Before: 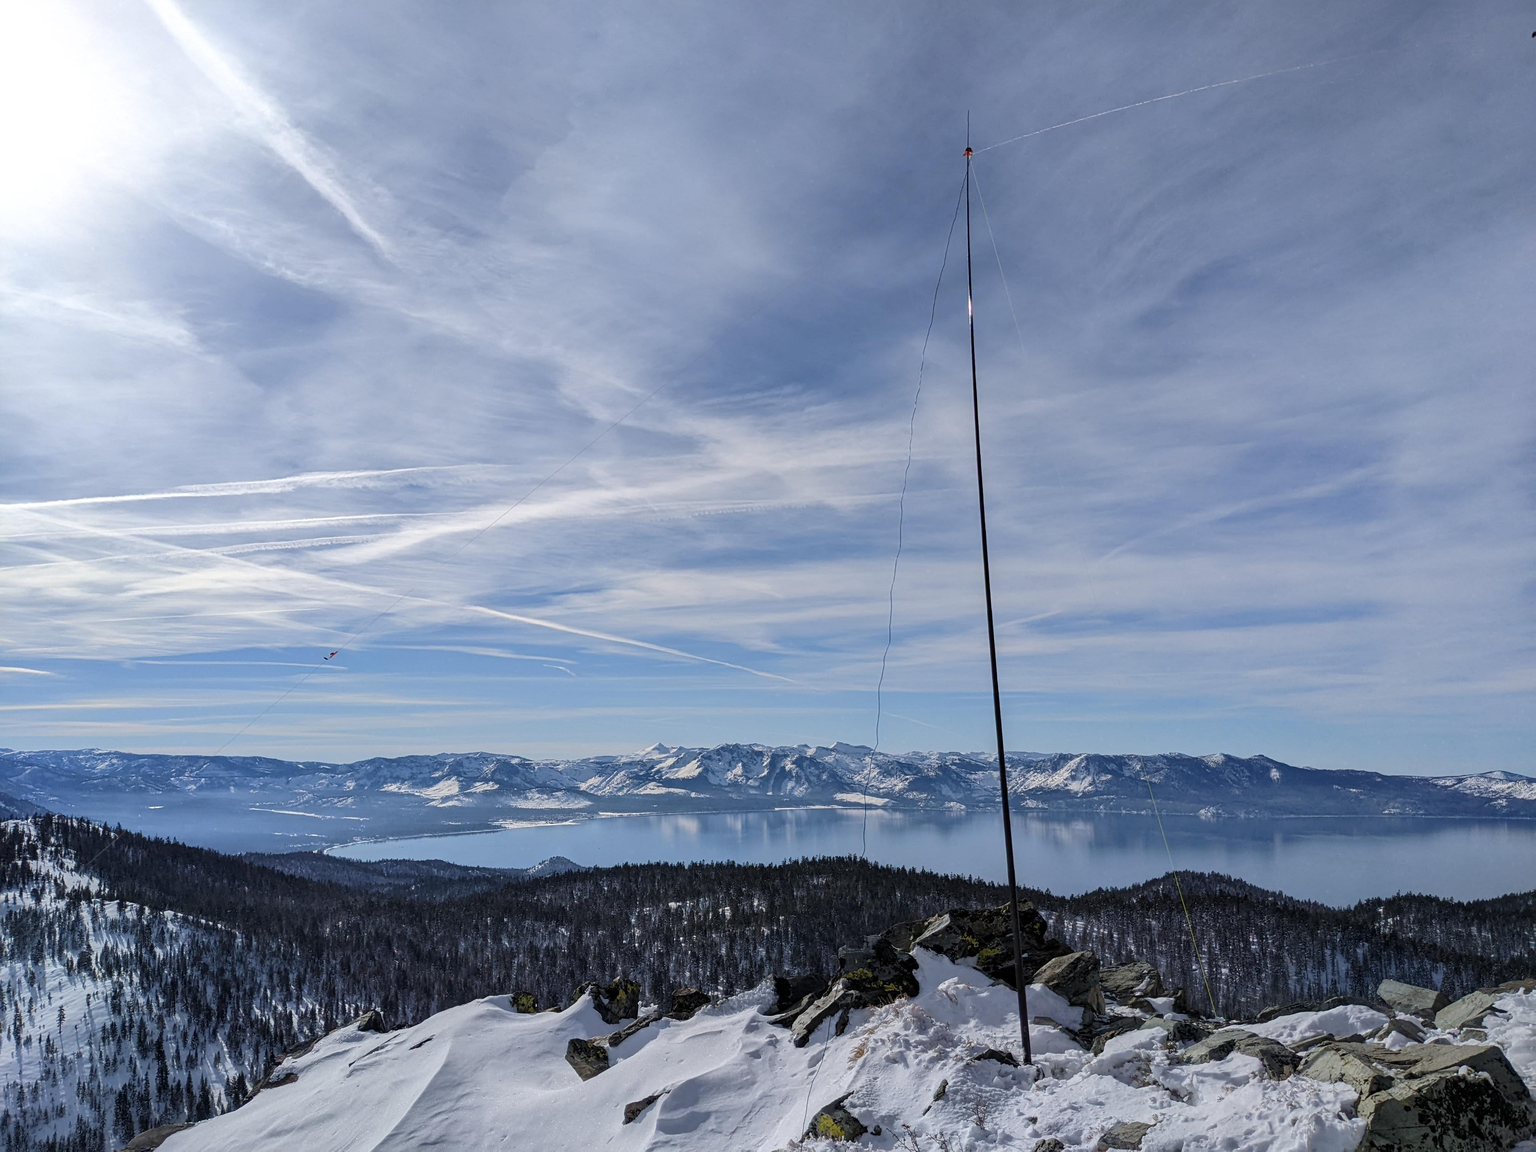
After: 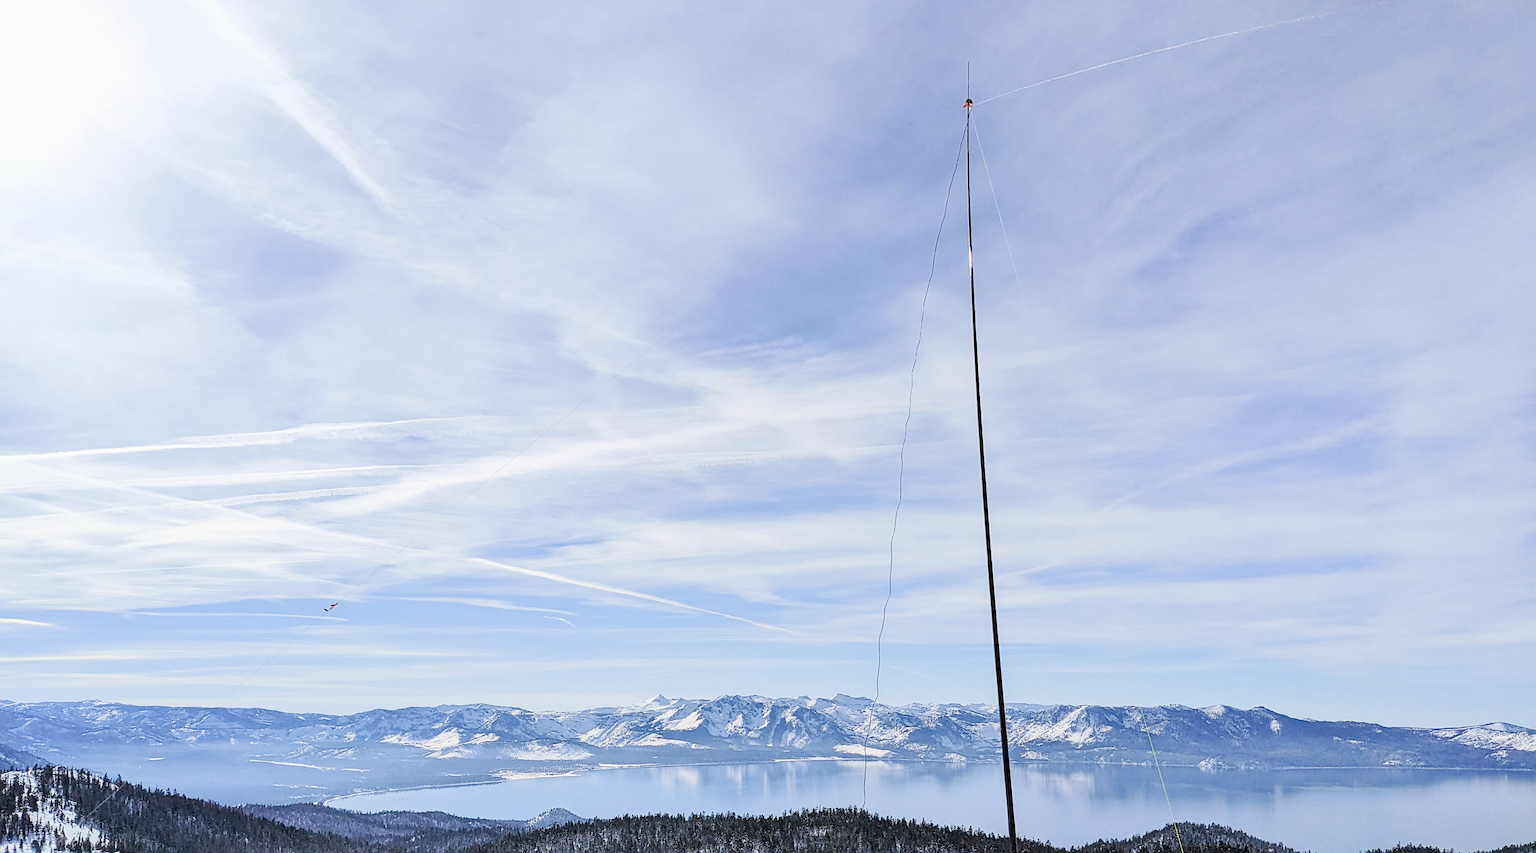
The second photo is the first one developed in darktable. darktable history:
filmic rgb: black relative exposure -7.42 EV, white relative exposure 4.82 EV, hardness 3.39
sharpen: amount 0.746
exposure: black level correction 0, exposure 1.74 EV, compensate exposure bias true, compensate highlight preservation false
crop: top 4.233%, bottom 21.643%
